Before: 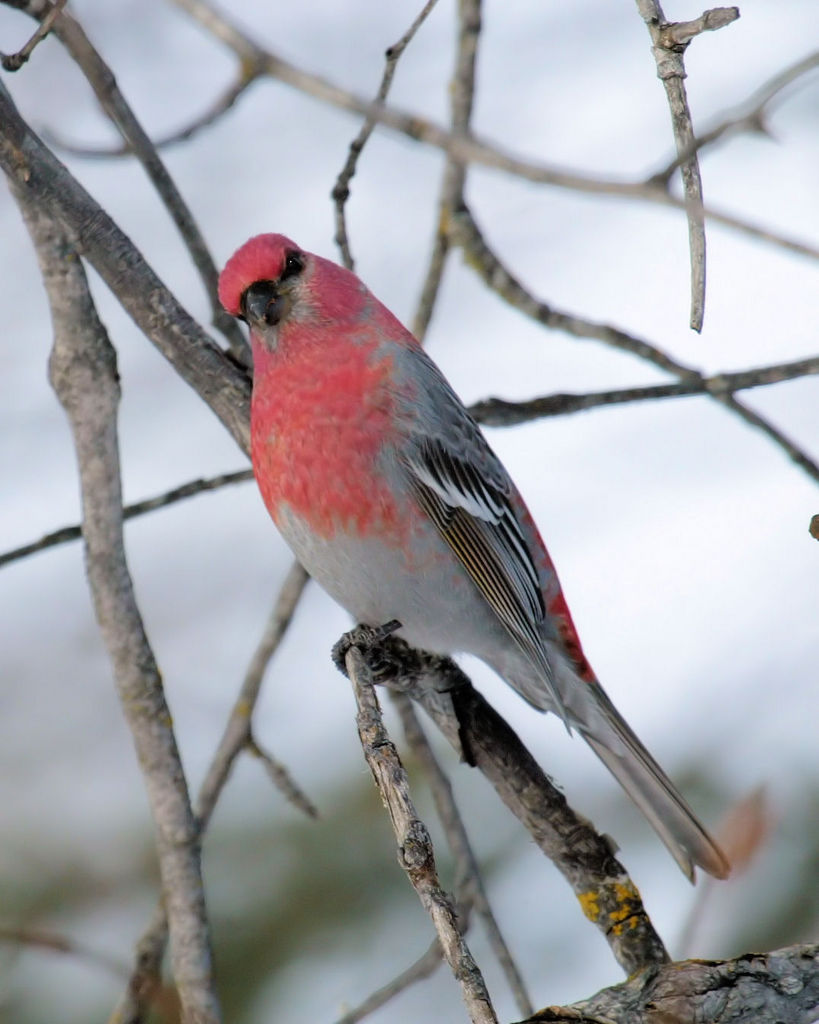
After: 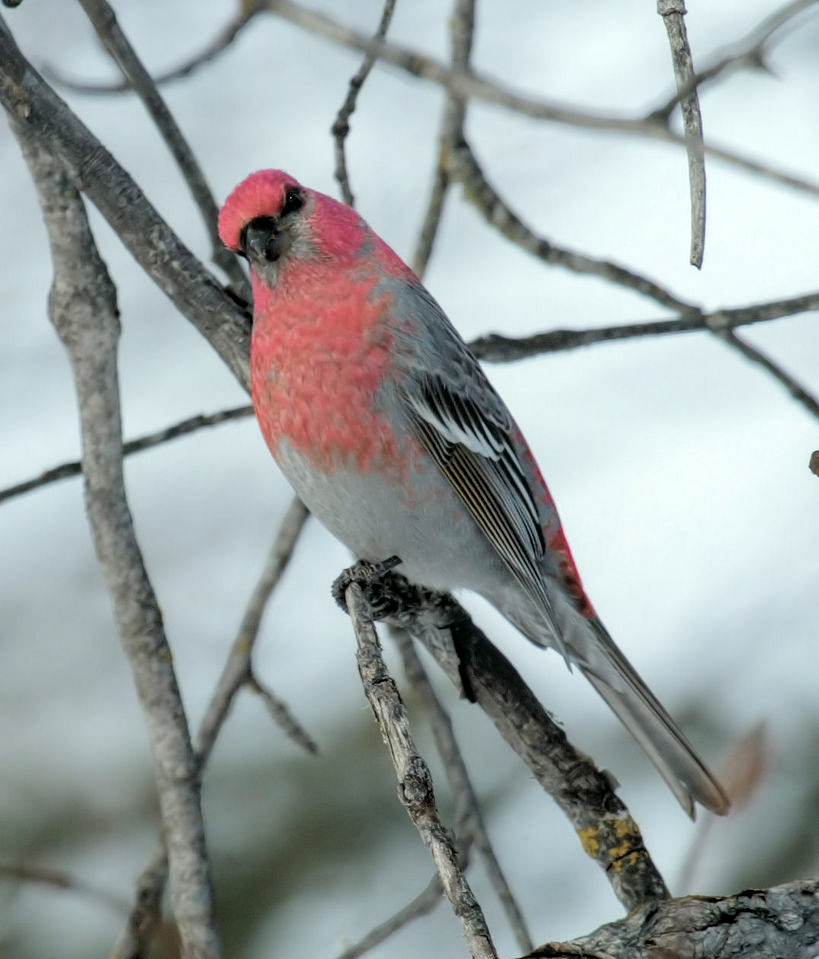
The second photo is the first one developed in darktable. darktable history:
color correction: highlights a* -7.56, highlights b* 1.09, shadows a* -3.15, saturation 1.43
crop and rotate: top 6.257%
local contrast: on, module defaults
color zones: curves: ch0 [(0, 0.6) (0.129, 0.508) (0.193, 0.483) (0.429, 0.5) (0.571, 0.5) (0.714, 0.5) (0.857, 0.5) (1, 0.6)]; ch1 [(0, 0.481) (0.112, 0.245) (0.213, 0.223) (0.429, 0.233) (0.571, 0.231) (0.683, 0.242) (0.857, 0.296) (1, 0.481)]
